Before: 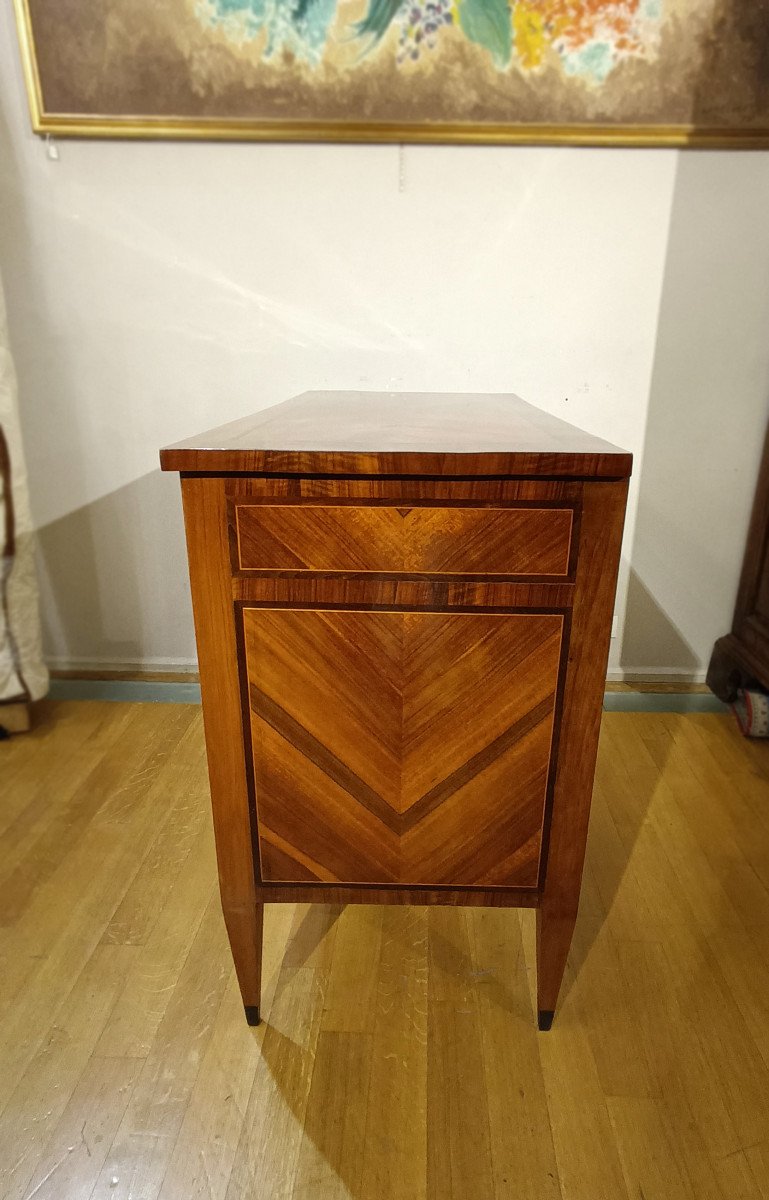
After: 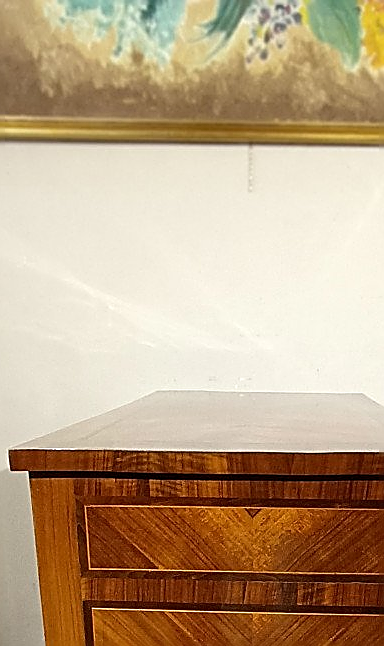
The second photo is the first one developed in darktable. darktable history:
crop: left 19.679%, right 30.31%, bottom 46.123%
exposure: black level correction 0.001, compensate highlight preservation false
sharpen: radius 1.695, amount 1.303
